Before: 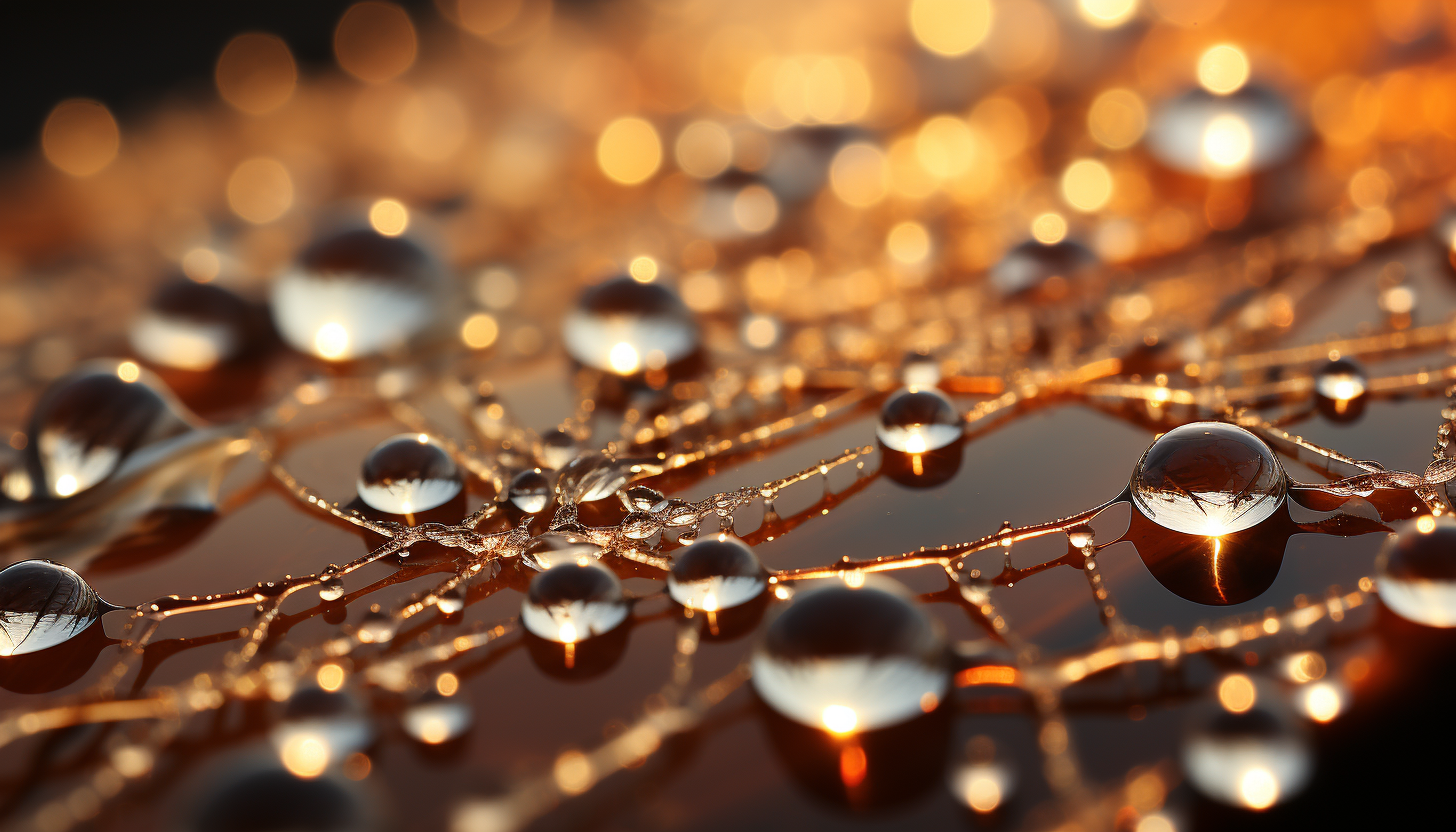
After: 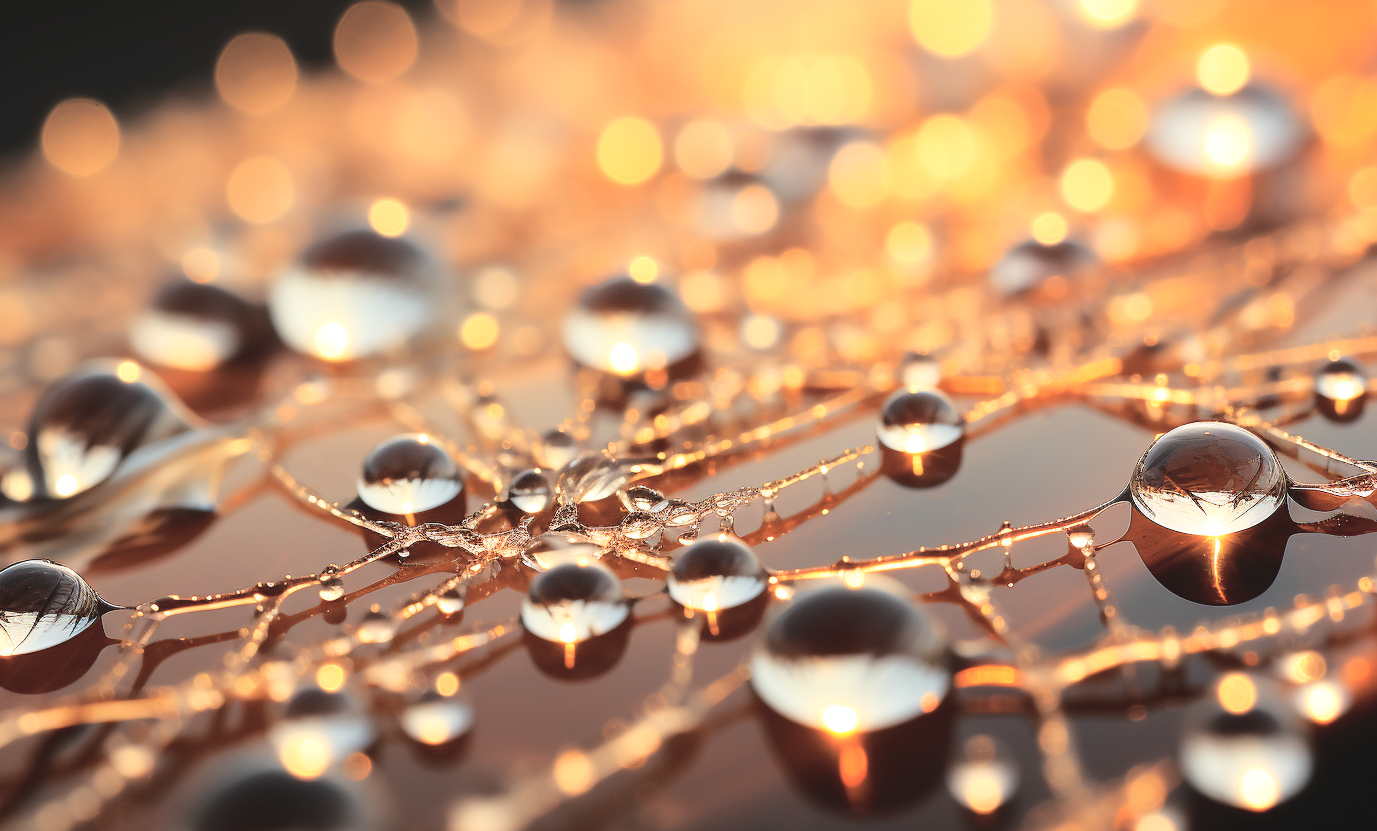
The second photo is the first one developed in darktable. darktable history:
crop and rotate: right 5.406%
contrast brightness saturation: brightness 0.28
tone curve: curves: ch0 [(0, 0) (0.003, 0.072) (0.011, 0.073) (0.025, 0.072) (0.044, 0.076) (0.069, 0.089) (0.1, 0.103) (0.136, 0.123) (0.177, 0.158) (0.224, 0.21) (0.277, 0.275) (0.335, 0.372) (0.399, 0.463) (0.468, 0.556) (0.543, 0.633) (0.623, 0.712) (0.709, 0.795) (0.801, 0.869) (0.898, 0.942) (1, 1)], color space Lab, independent channels, preserve colors none
